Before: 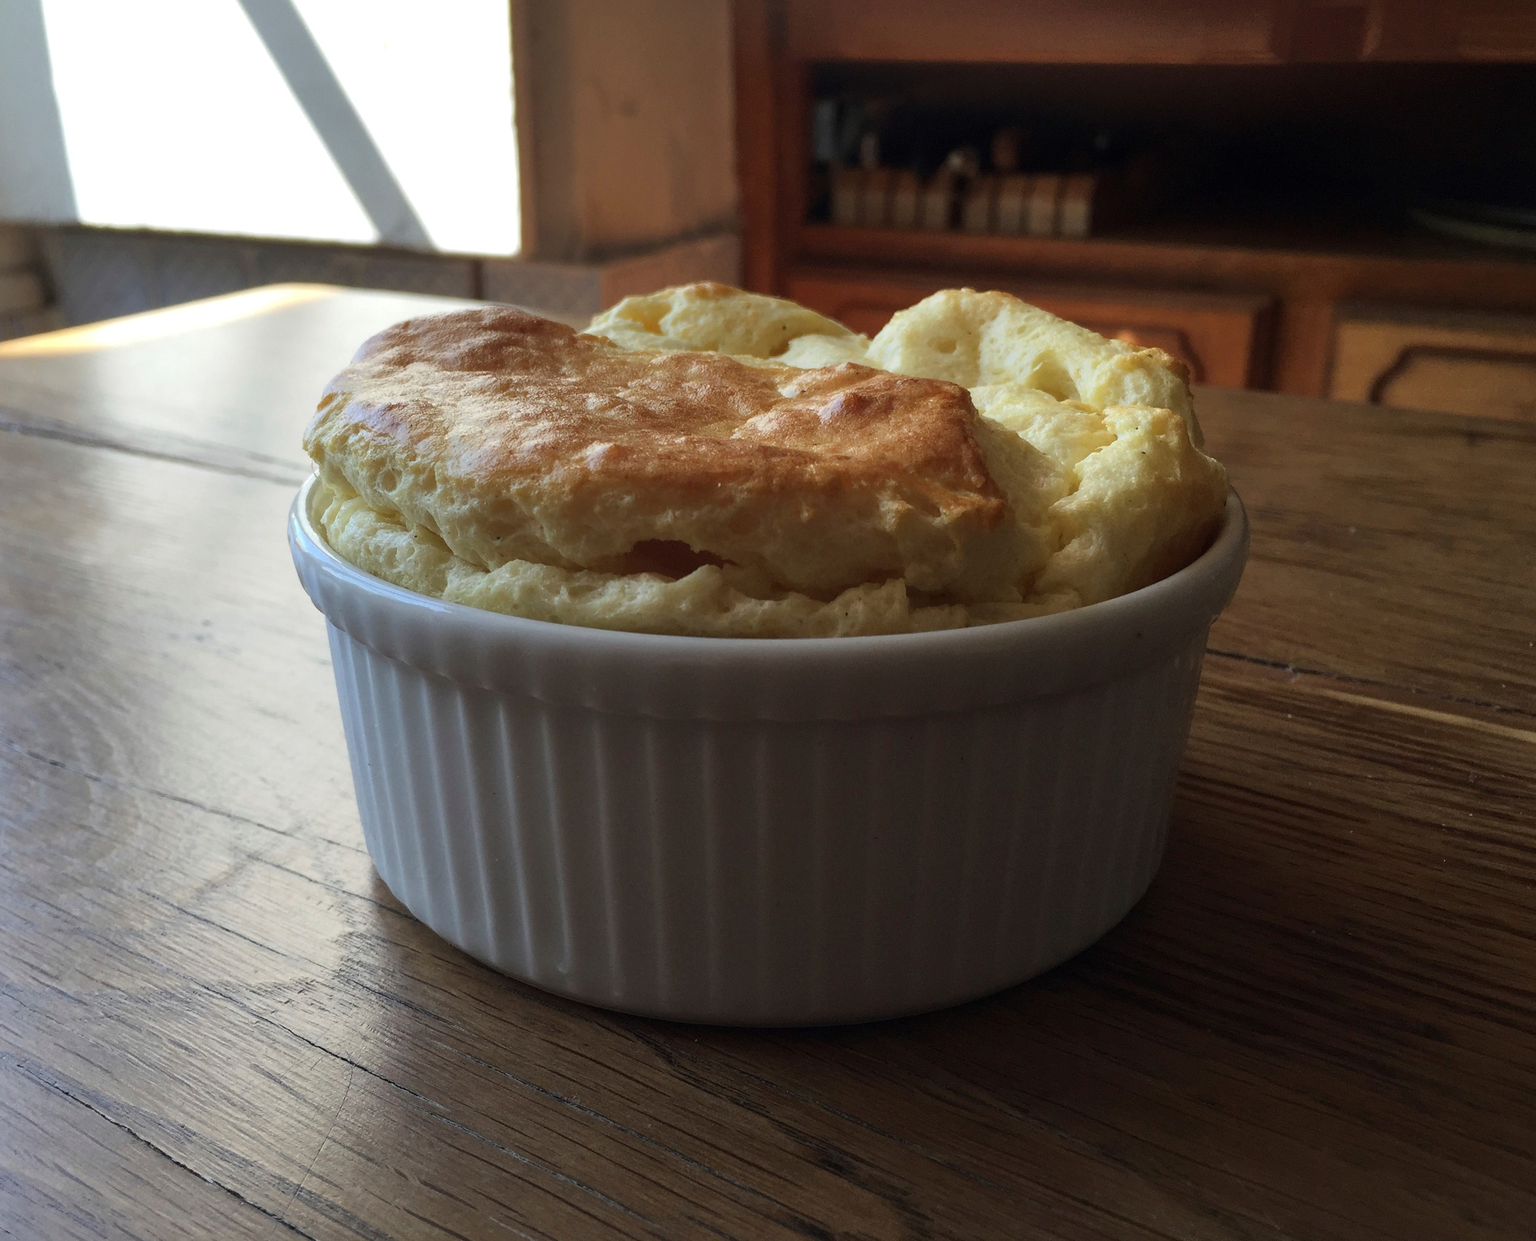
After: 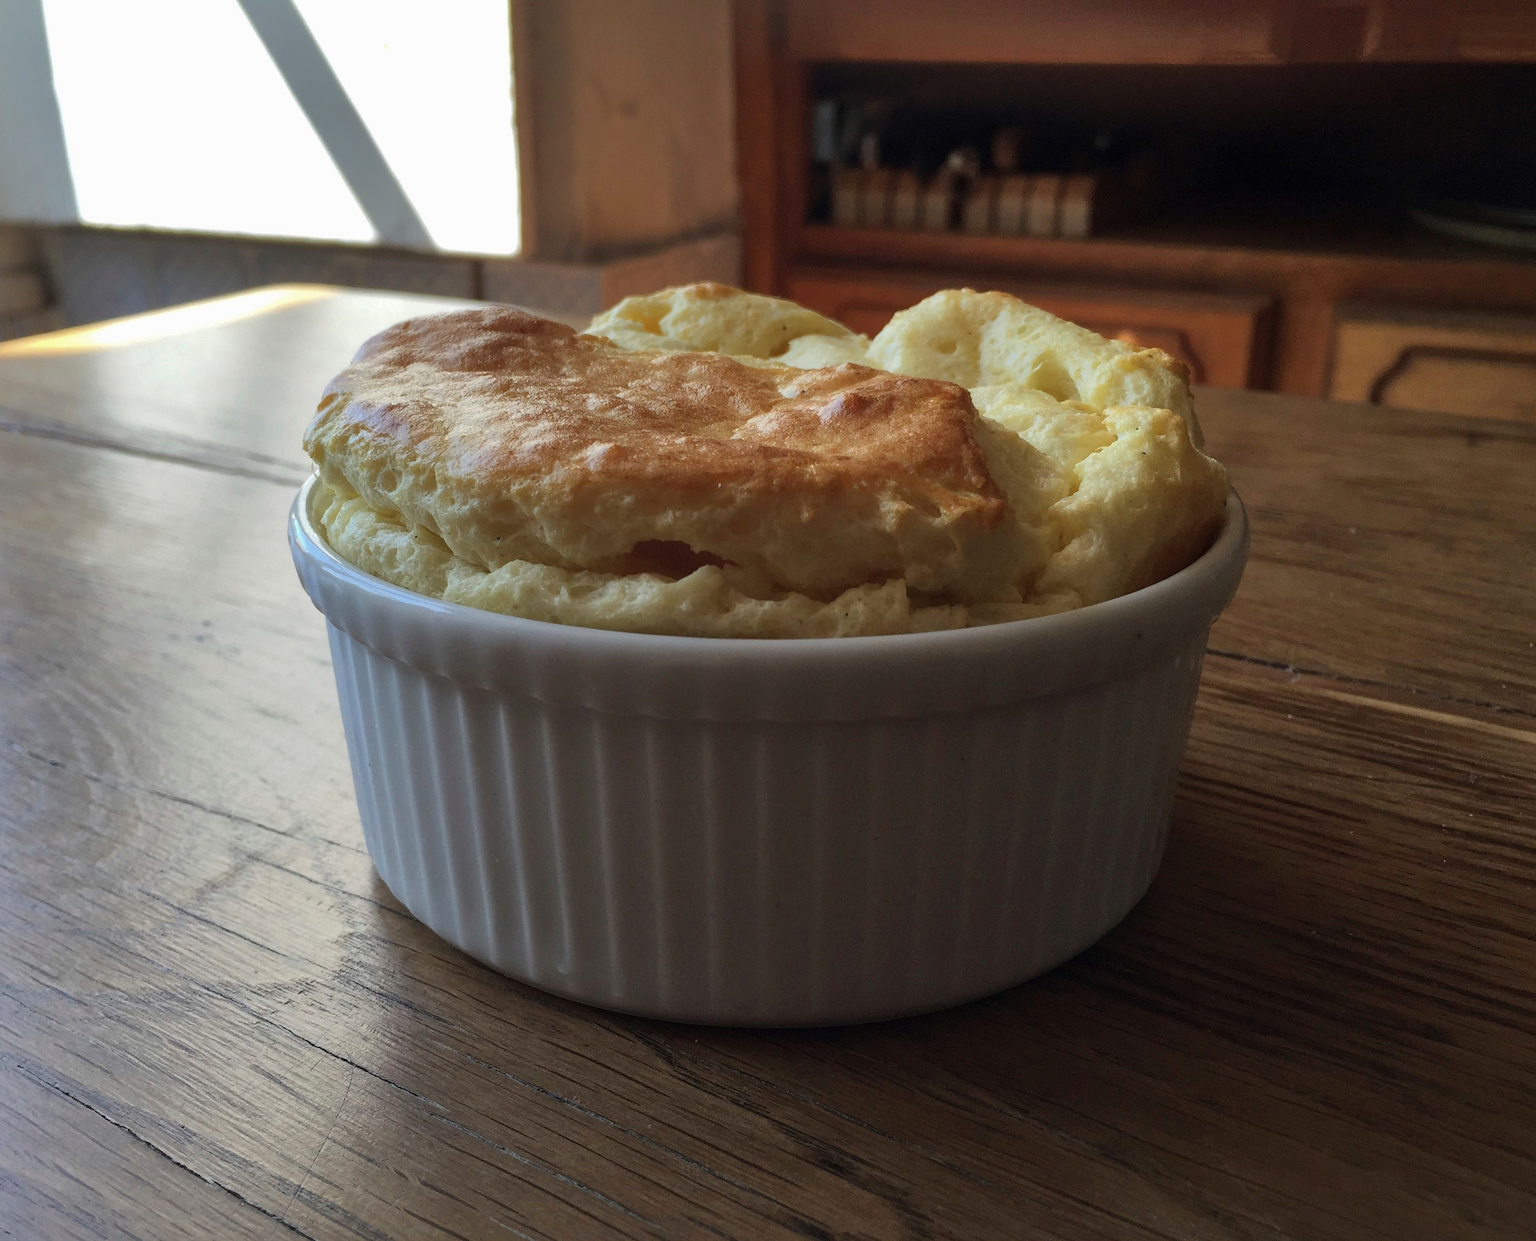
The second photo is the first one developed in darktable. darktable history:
exposure: exposure -0.021 EV, compensate highlight preservation false
shadows and highlights: shadows 30
